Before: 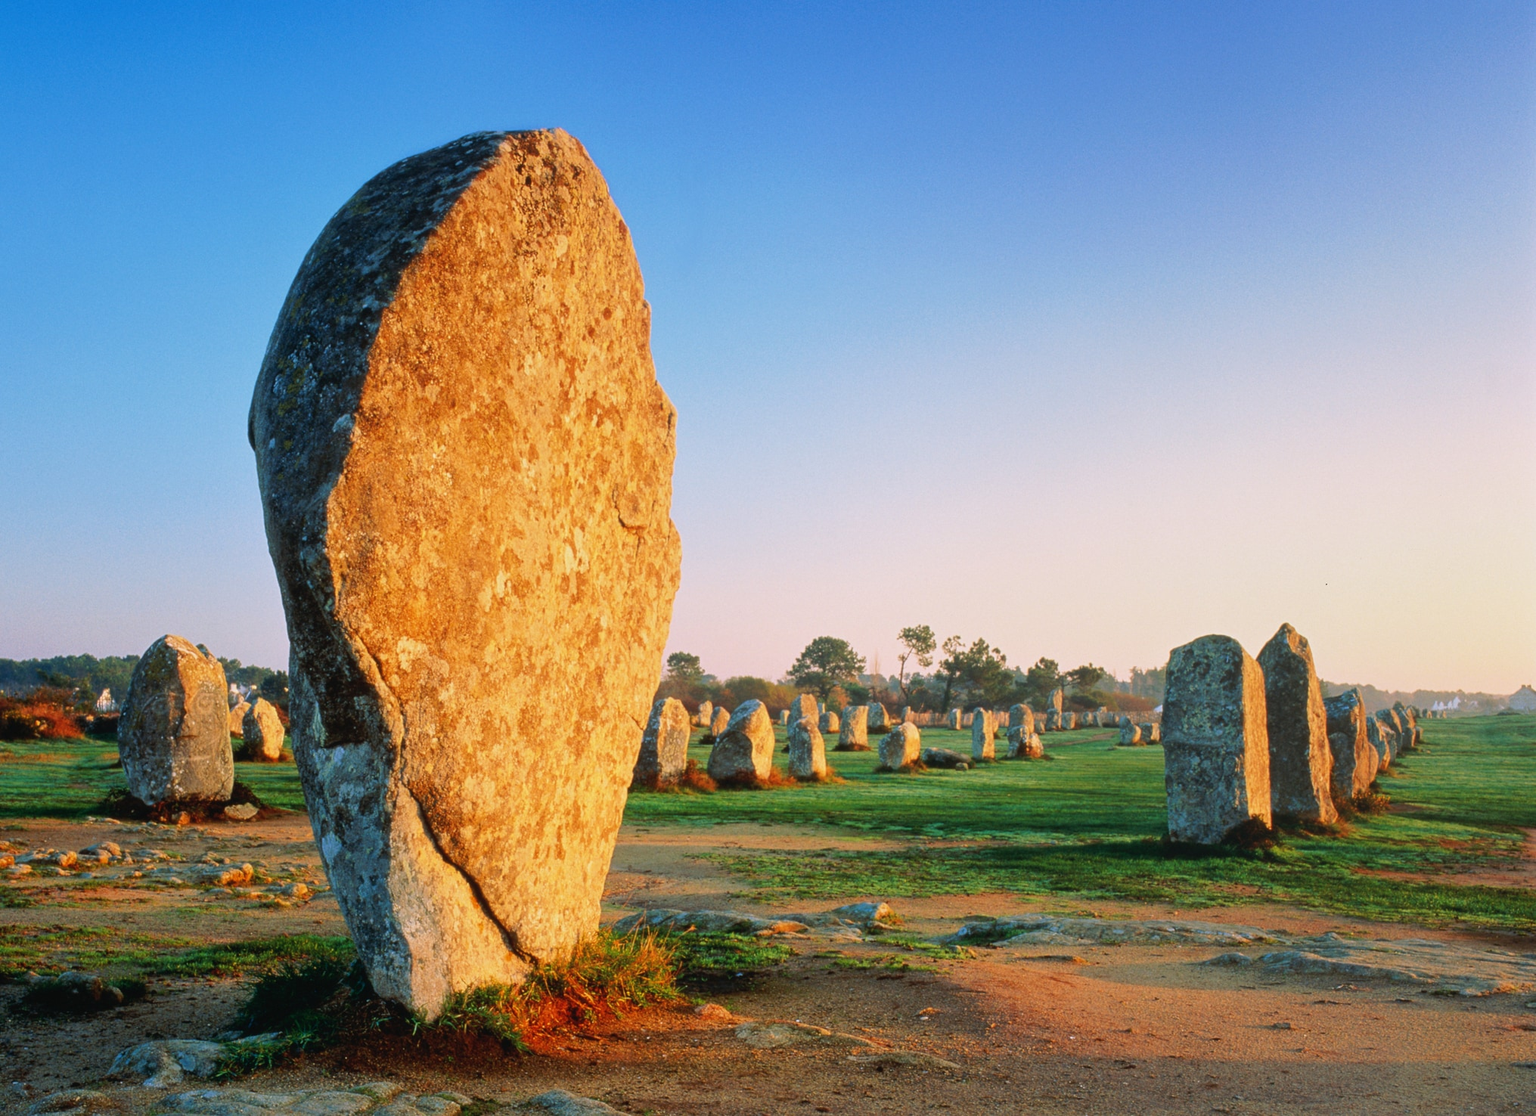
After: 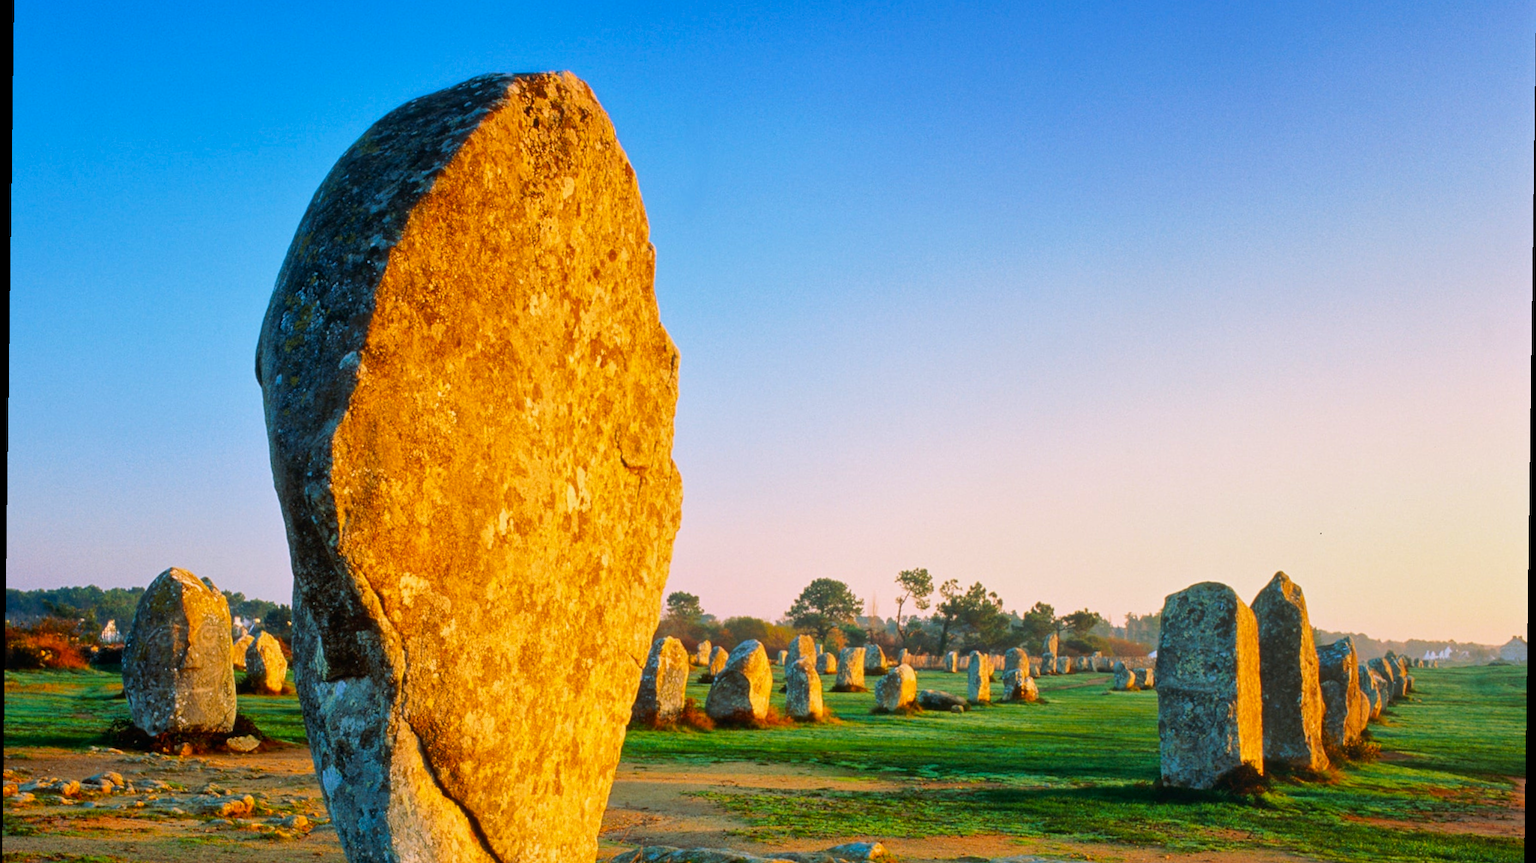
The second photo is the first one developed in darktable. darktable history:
rotate and perspective: rotation 0.8°, automatic cropping off
crop: top 5.667%, bottom 17.637%
exposure: black level correction 0.001, compensate highlight preservation false
color balance rgb: perceptual saturation grading › global saturation 20%, global vibrance 20%
local contrast: mode bilateral grid, contrast 20, coarseness 50, detail 120%, midtone range 0.2
